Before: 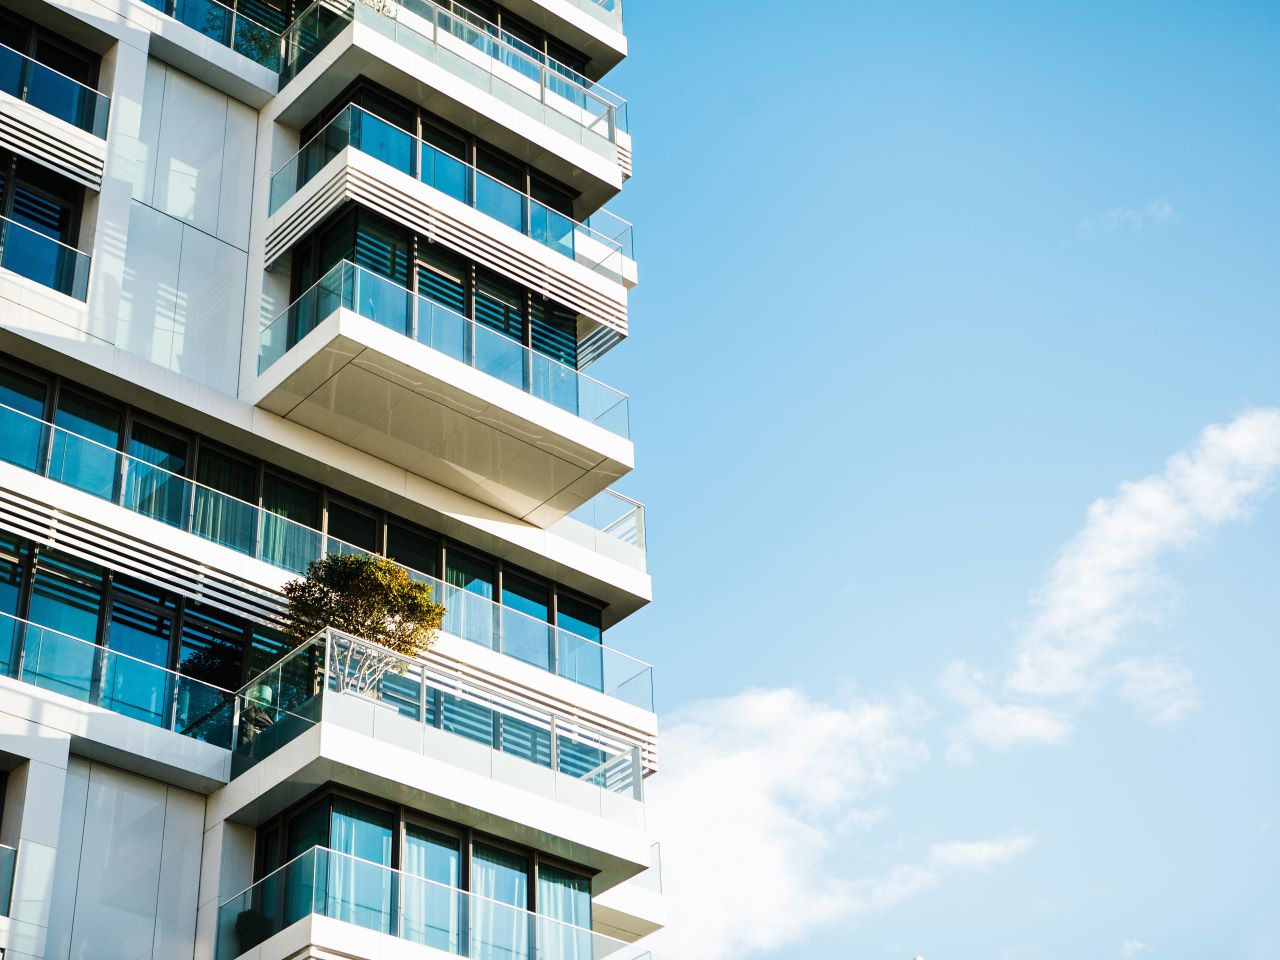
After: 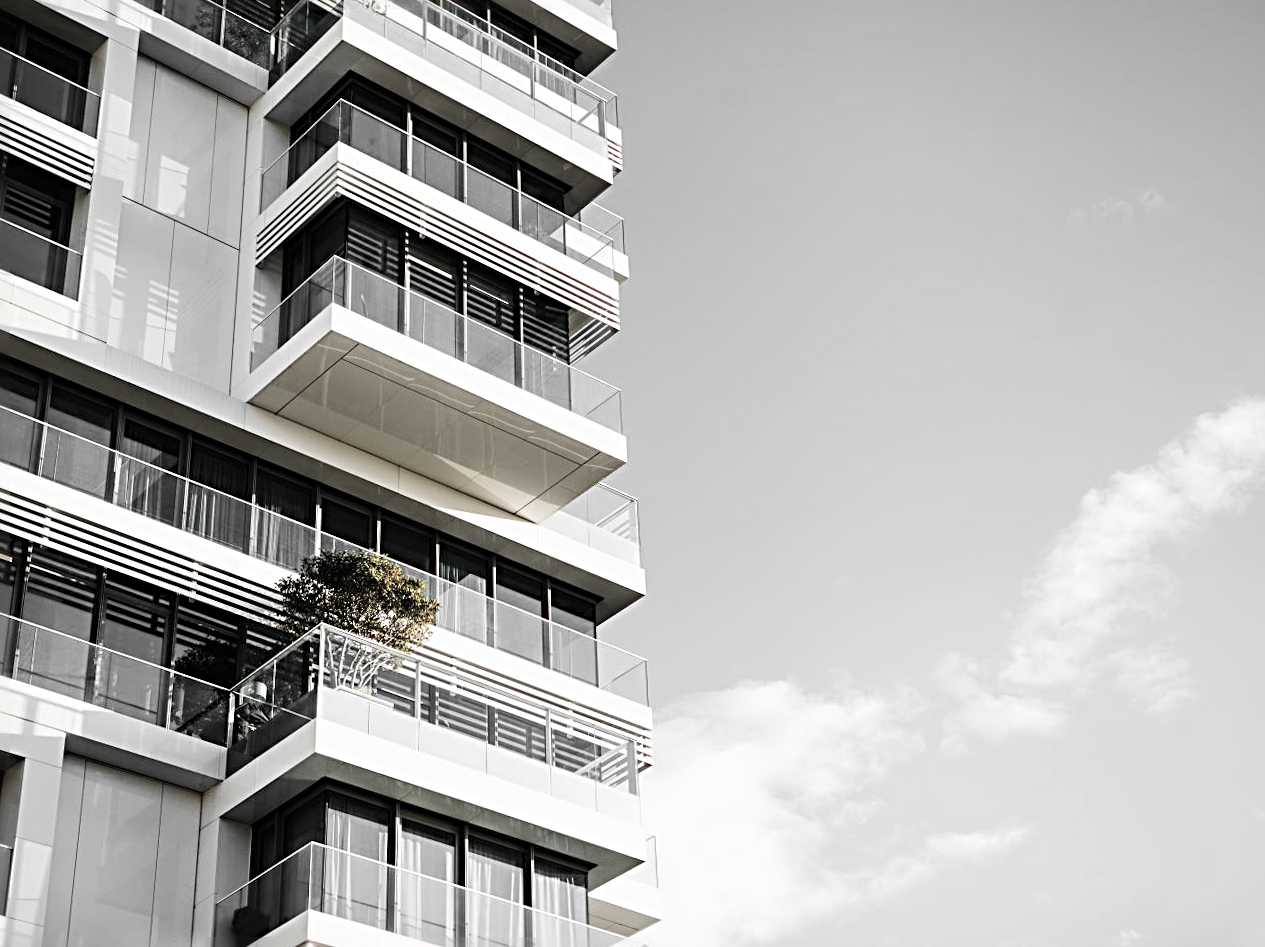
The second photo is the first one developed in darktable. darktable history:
color zones: curves: ch1 [(0, 0.831) (0.08, 0.771) (0.157, 0.268) (0.241, 0.207) (0.562, -0.005) (0.714, -0.013) (0.876, 0.01) (1, 0.831)]
sharpen: radius 4
rotate and perspective: rotation -0.45°, automatic cropping original format, crop left 0.008, crop right 0.992, crop top 0.012, crop bottom 0.988
